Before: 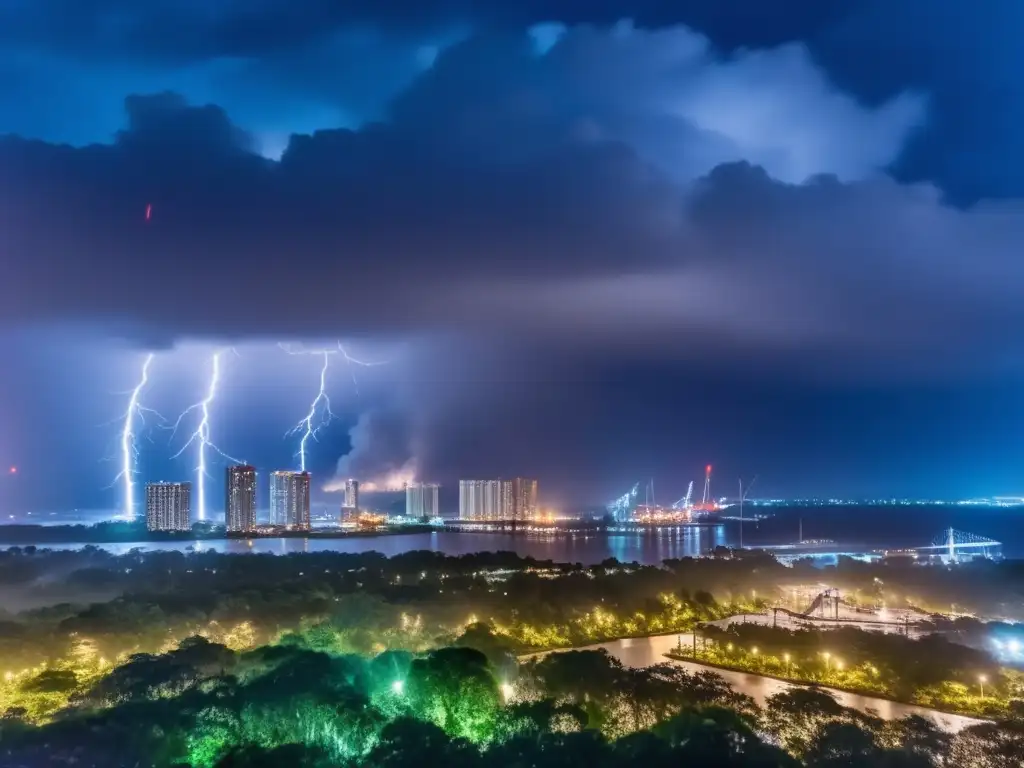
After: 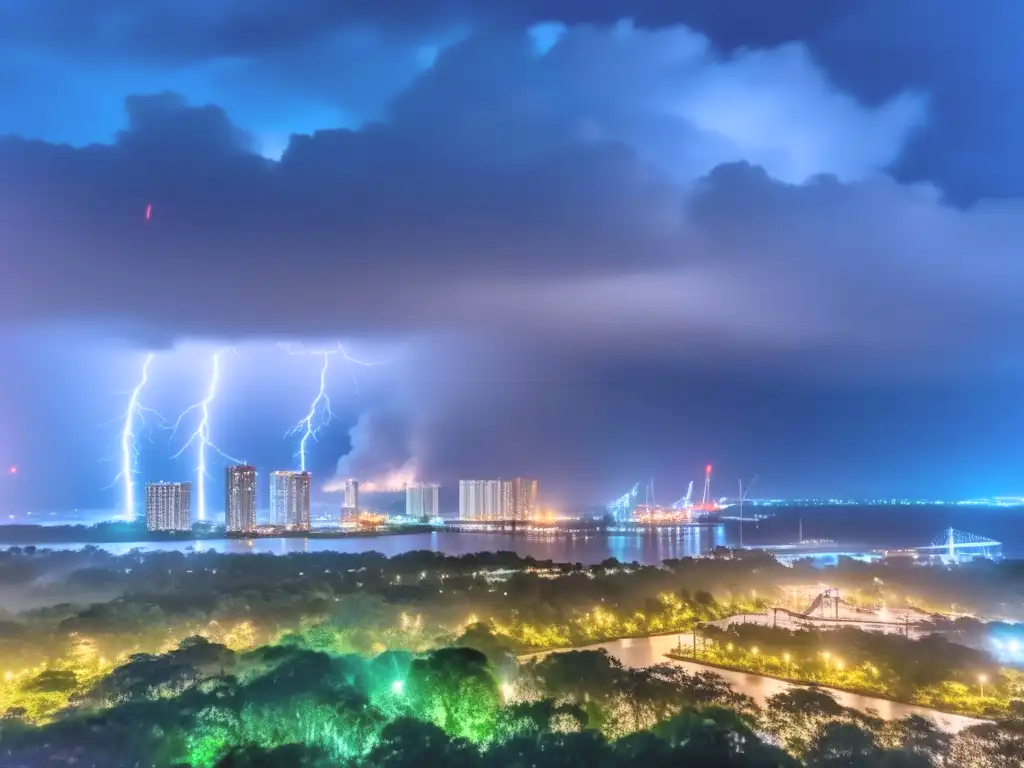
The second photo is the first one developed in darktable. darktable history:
contrast brightness saturation: contrast 0.098, brightness 0.31, saturation 0.142
